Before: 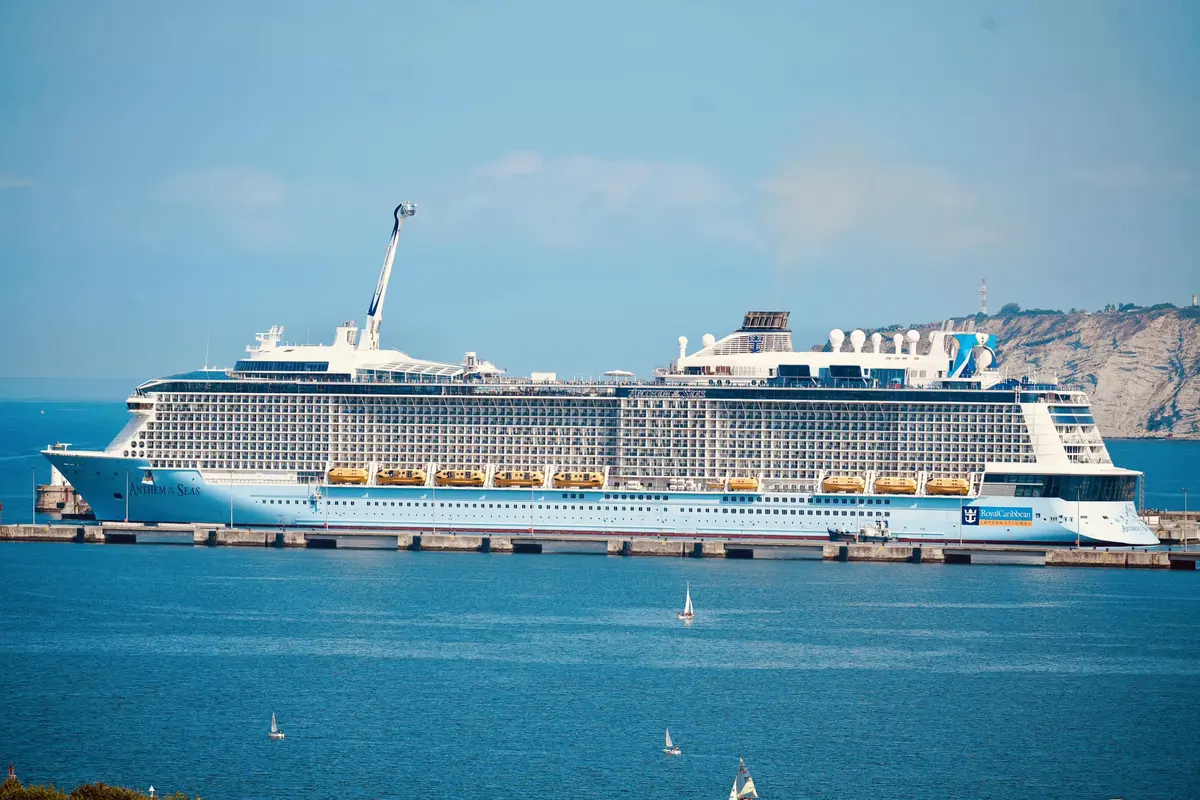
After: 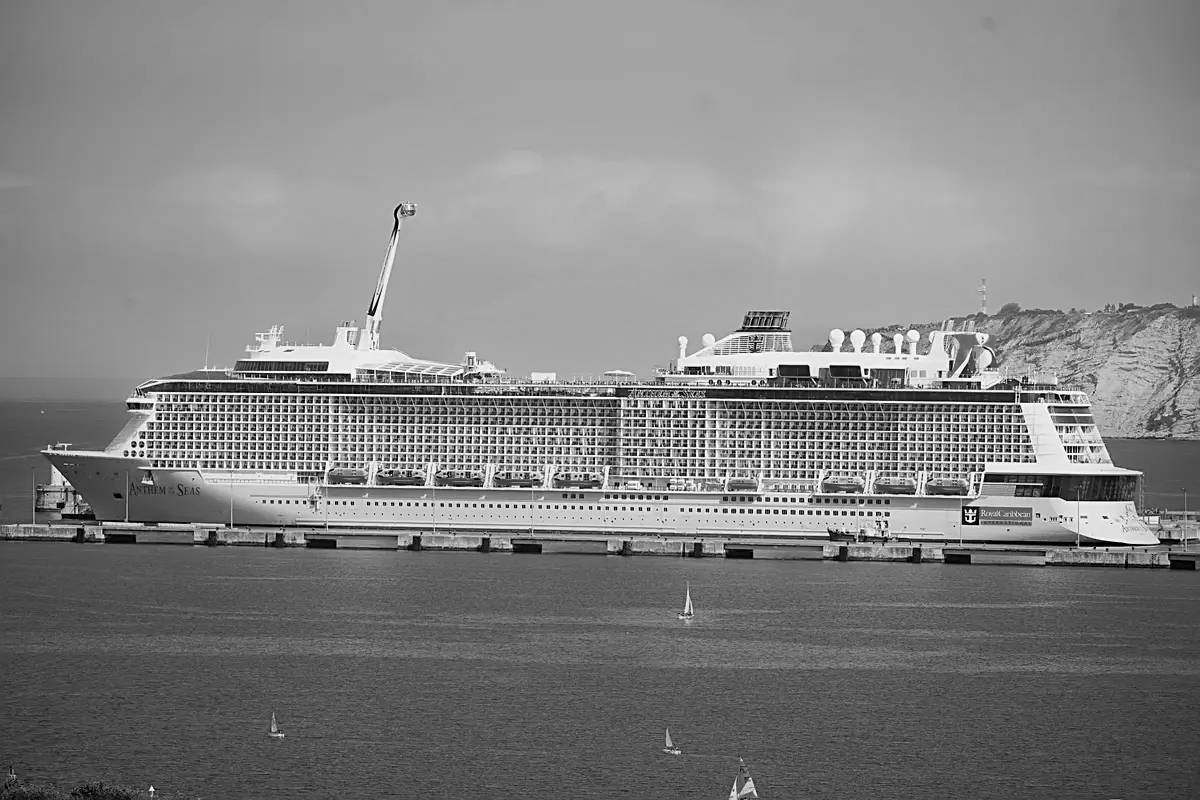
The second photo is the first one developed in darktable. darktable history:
monochrome: a -11.7, b 1.62, size 0.5, highlights 0.38
graduated density: rotation -180°, offset 27.42
sharpen: on, module defaults
color balance rgb: linear chroma grading › global chroma 15%, perceptual saturation grading › global saturation 30%
contrast brightness saturation: contrast 0.03, brightness 0.06, saturation 0.13
shadows and highlights: shadows 29.61, highlights -30.47, low approximation 0.01, soften with gaussian
